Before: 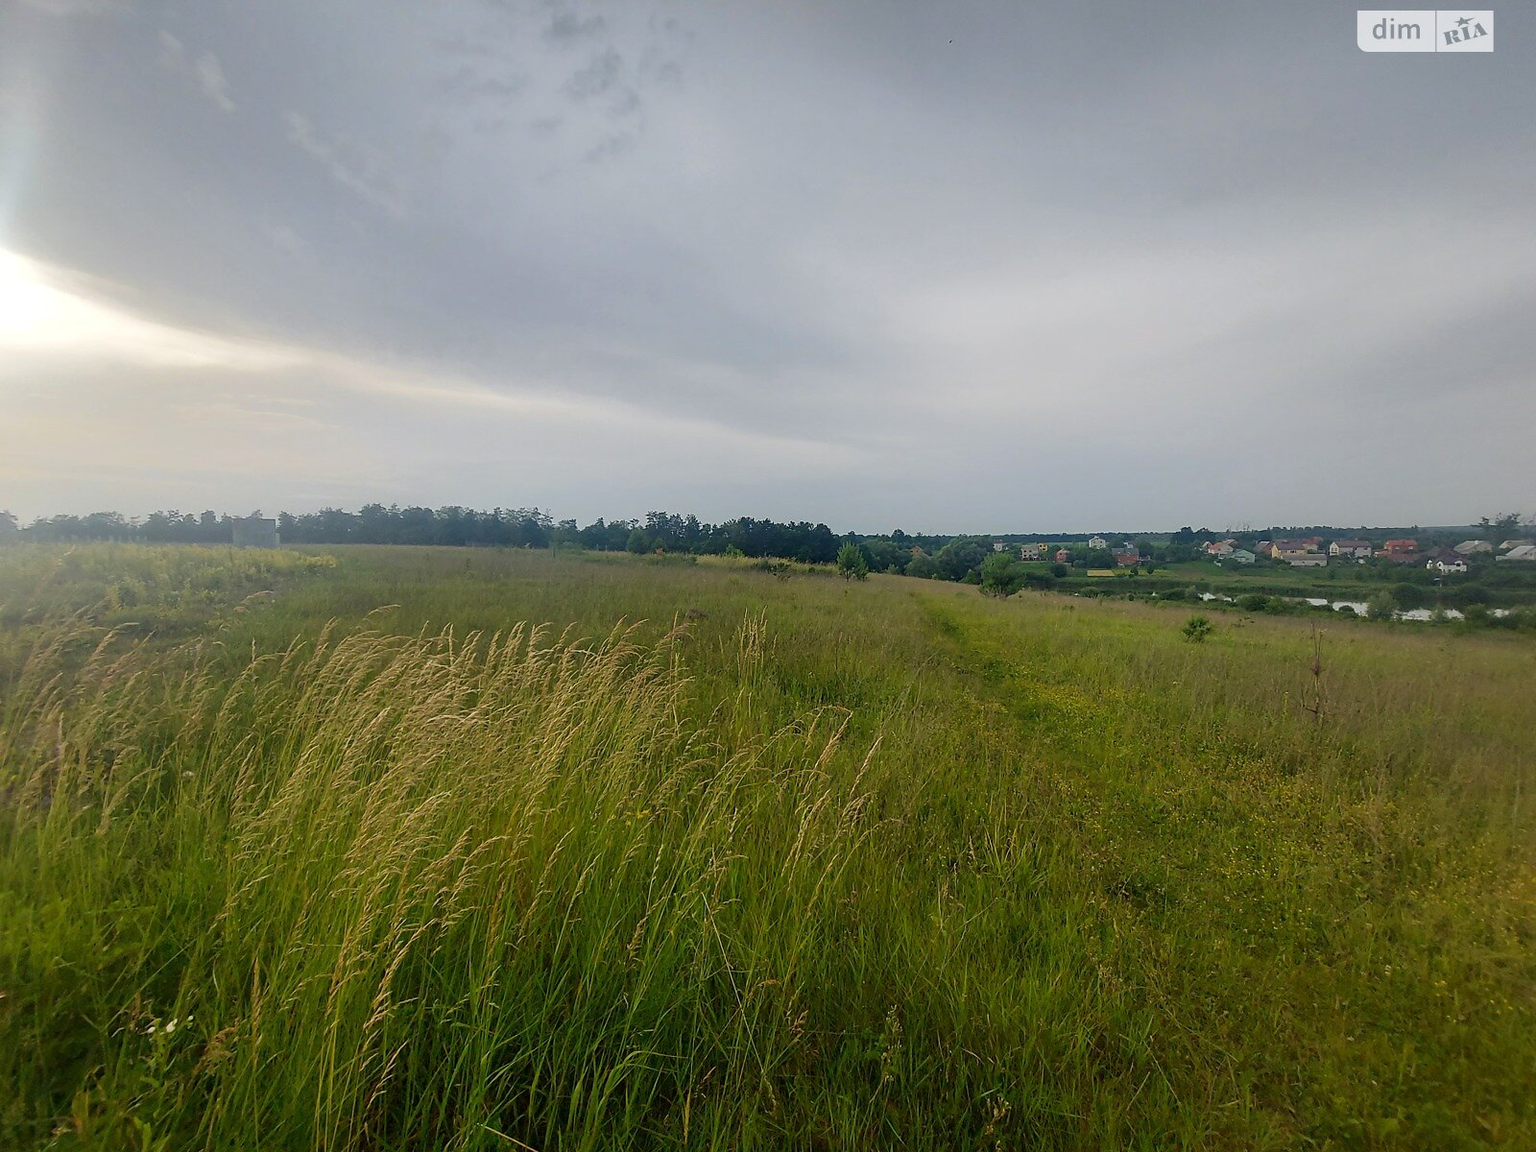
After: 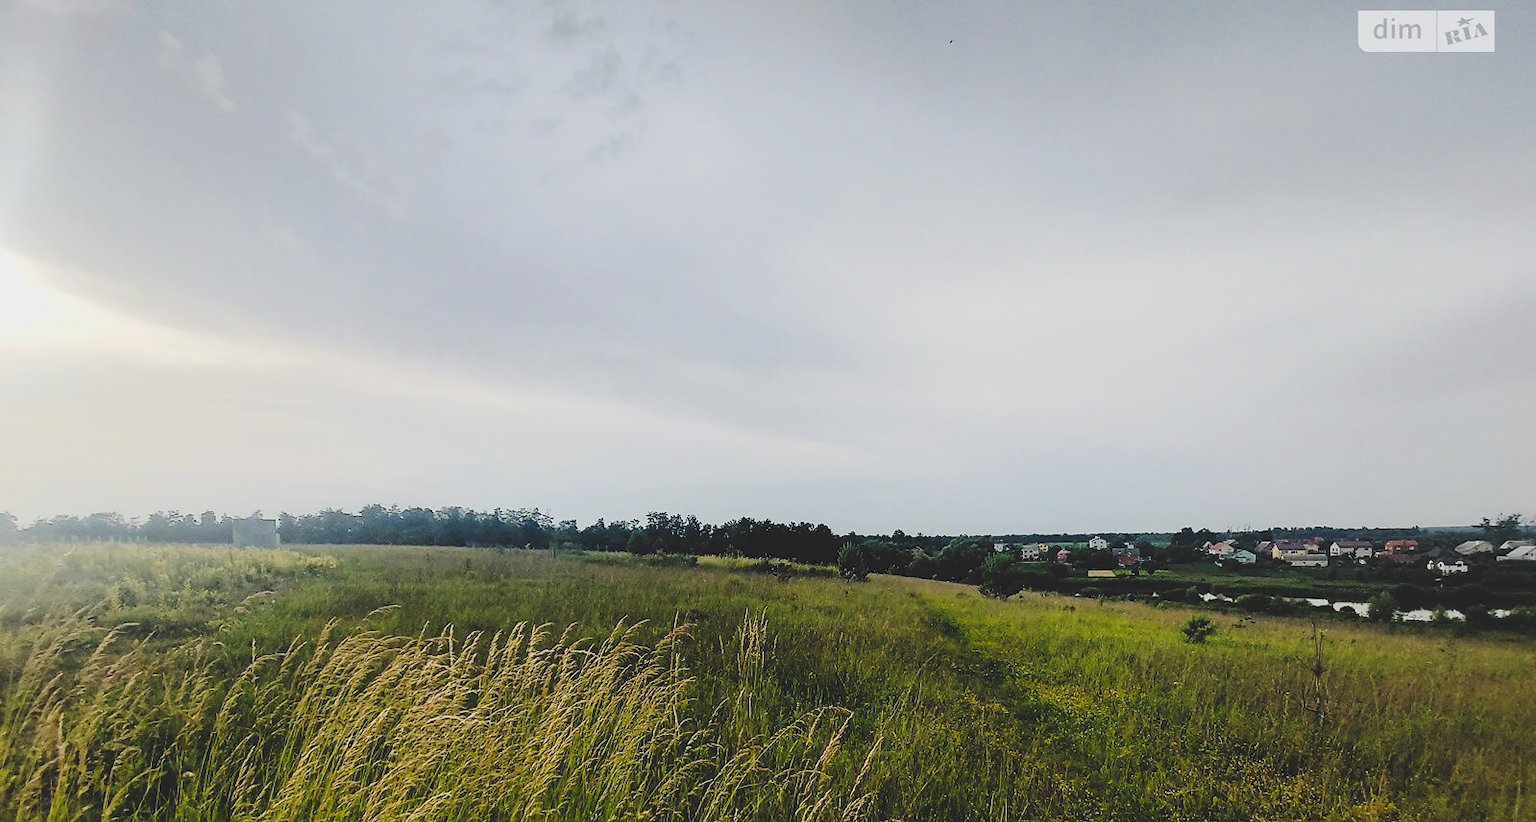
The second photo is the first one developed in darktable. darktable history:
crop: right 0.001%, bottom 28.62%
exposure: compensate highlight preservation false
filmic rgb: black relative exposure -5.11 EV, white relative exposure 3.51 EV, hardness 3.17, contrast 1.409, highlights saturation mix -28.58%, color science v6 (2022)
tone curve: curves: ch0 [(0, 0) (0.003, 0.14) (0.011, 0.141) (0.025, 0.141) (0.044, 0.142) (0.069, 0.146) (0.1, 0.151) (0.136, 0.16) (0.177, 0.182) (0.224, 0.214) (0.277, 0.272) (0.335, 0.35) (0.399, 0.453) (0.468, 0.548) (0.543, 0.634) (0.623, 0.715) (0.709, 0.778) (0.801, 0.848) (0.898, 0.902) (1, 1)], preserve colors none
